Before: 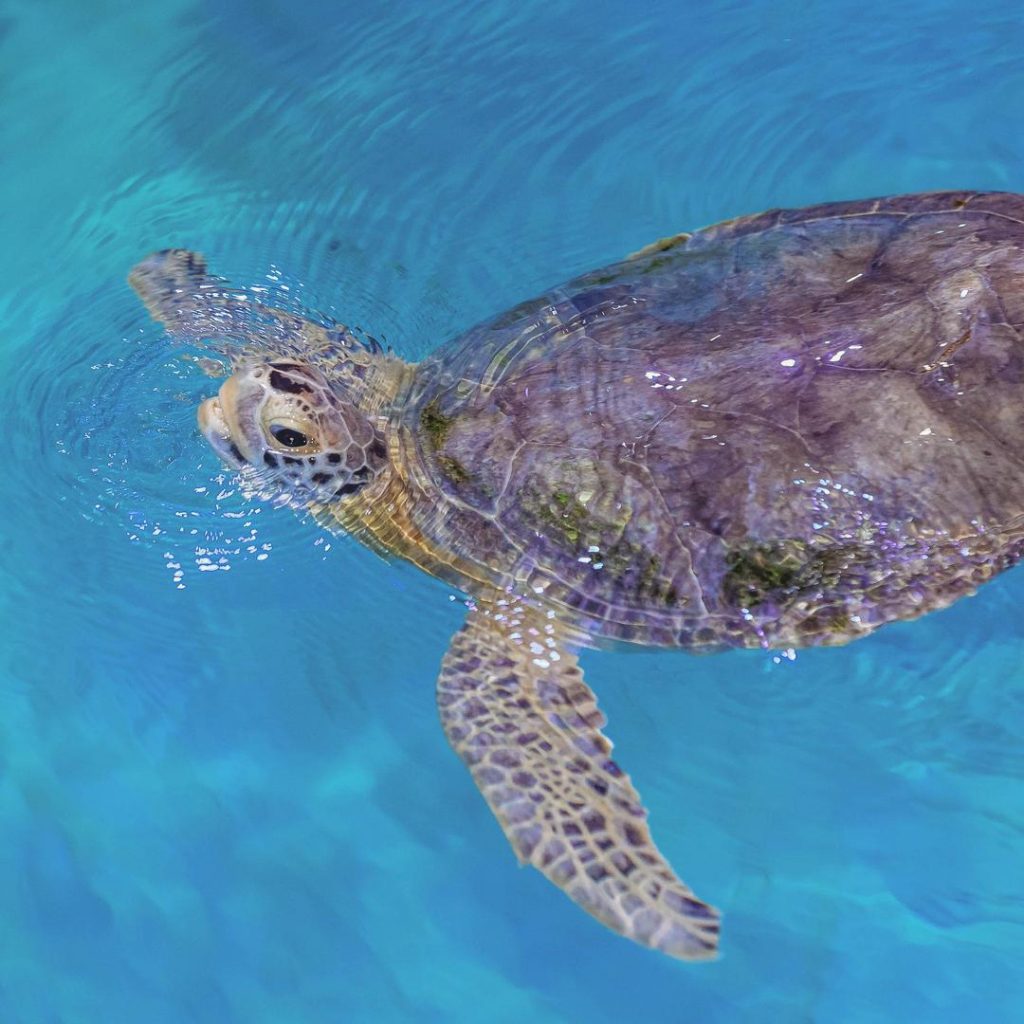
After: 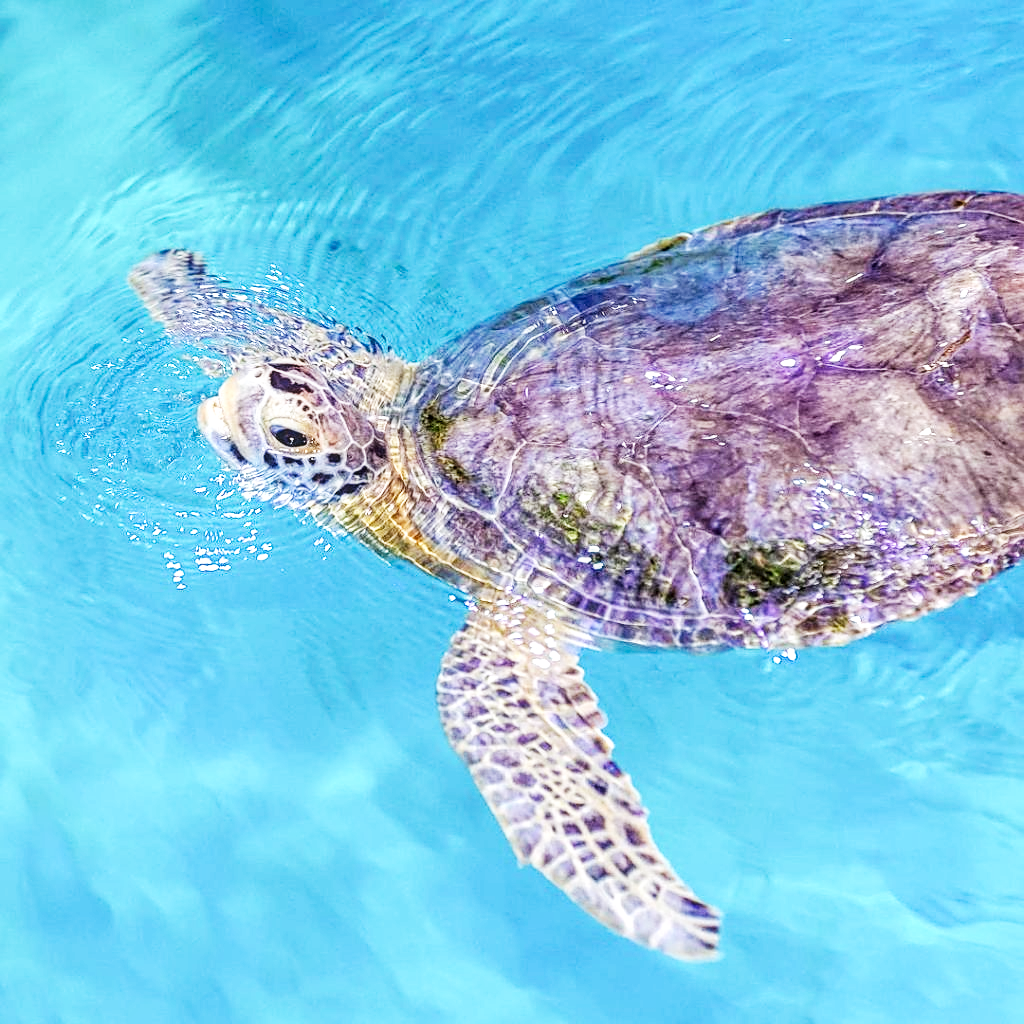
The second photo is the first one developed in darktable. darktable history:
local contrast: on, module defaults
sharpen: on, module defaults
base curve: curves: ch0 [(0, 0) (0.007, 0.004) (0.027, 0.03) (0.046, 0.07) (0.207, 0.54) (0.442, 0.872) (0.673, 0.972) (1, 1)], preserve colors none
